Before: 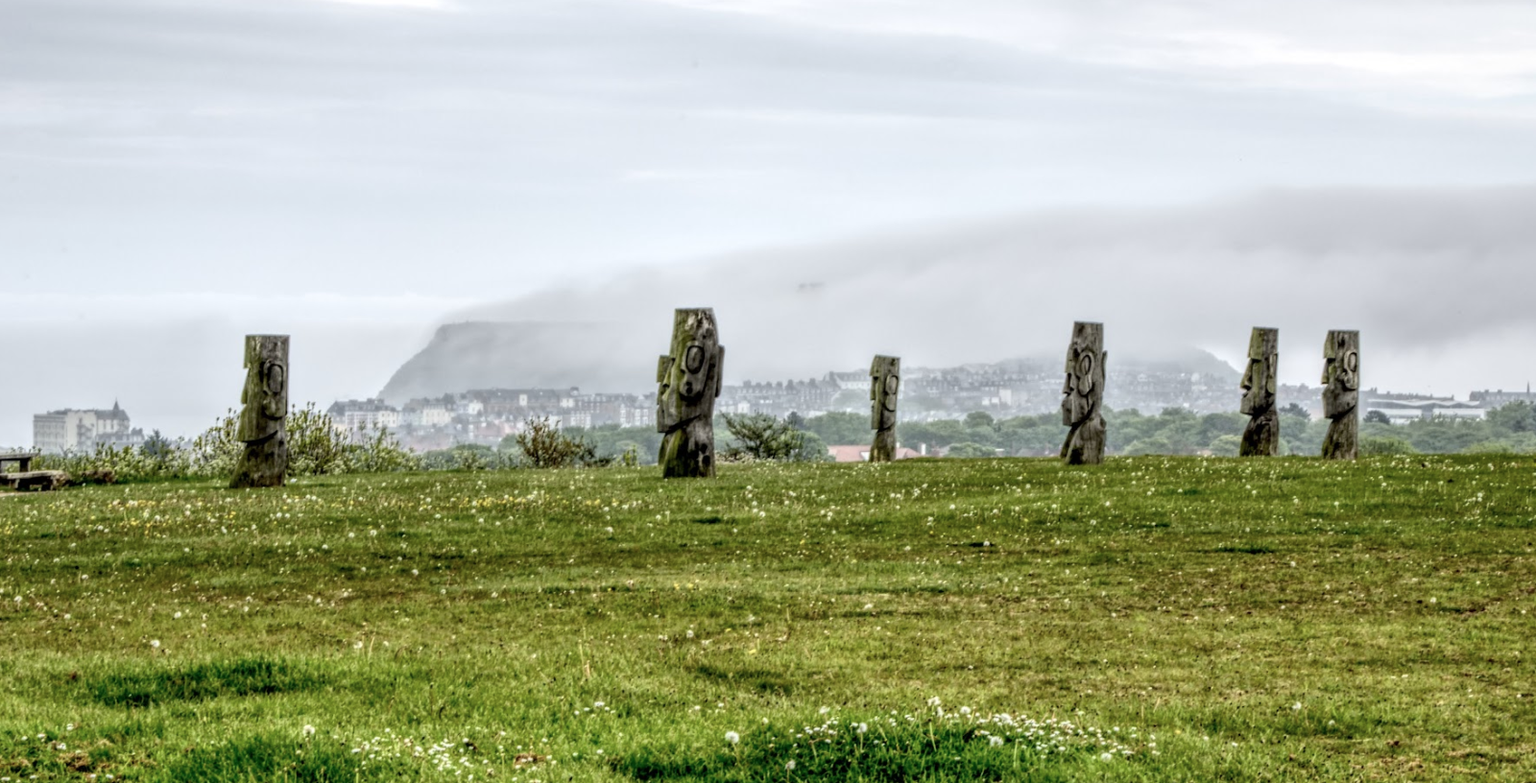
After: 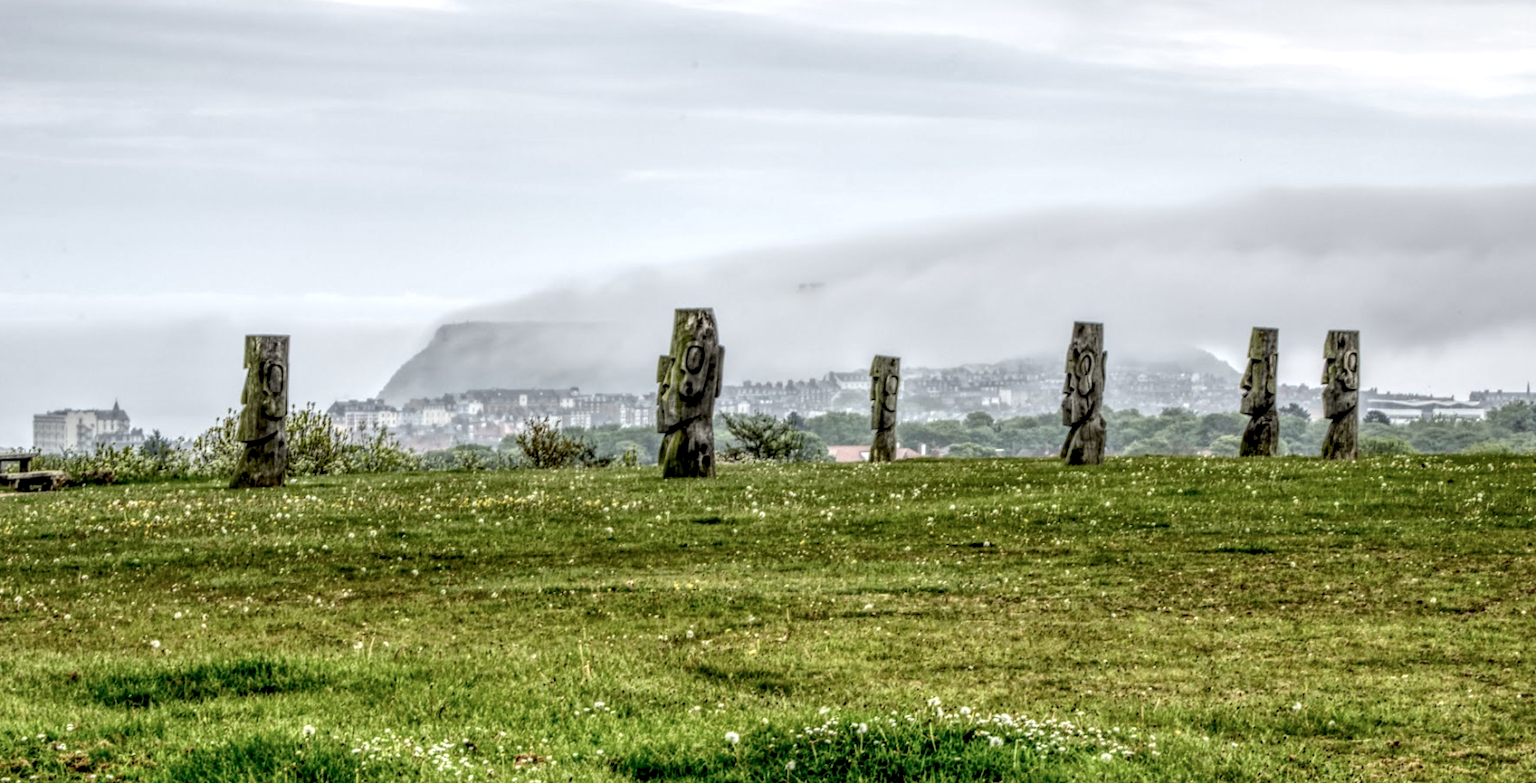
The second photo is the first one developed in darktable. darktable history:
local contrast: highlights 31%, detail 135%
